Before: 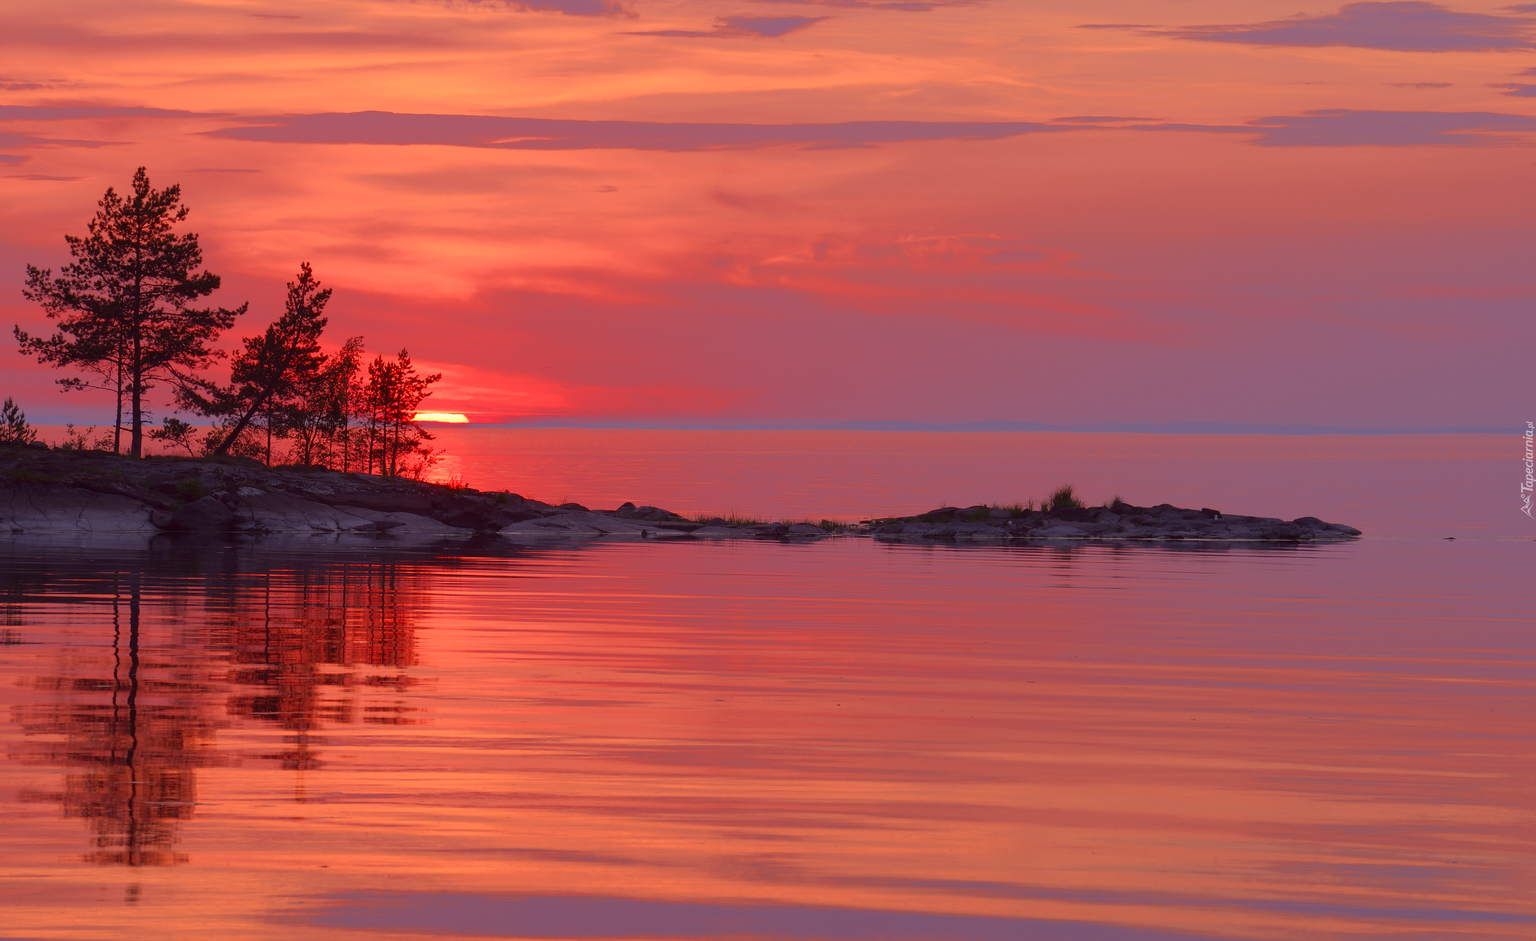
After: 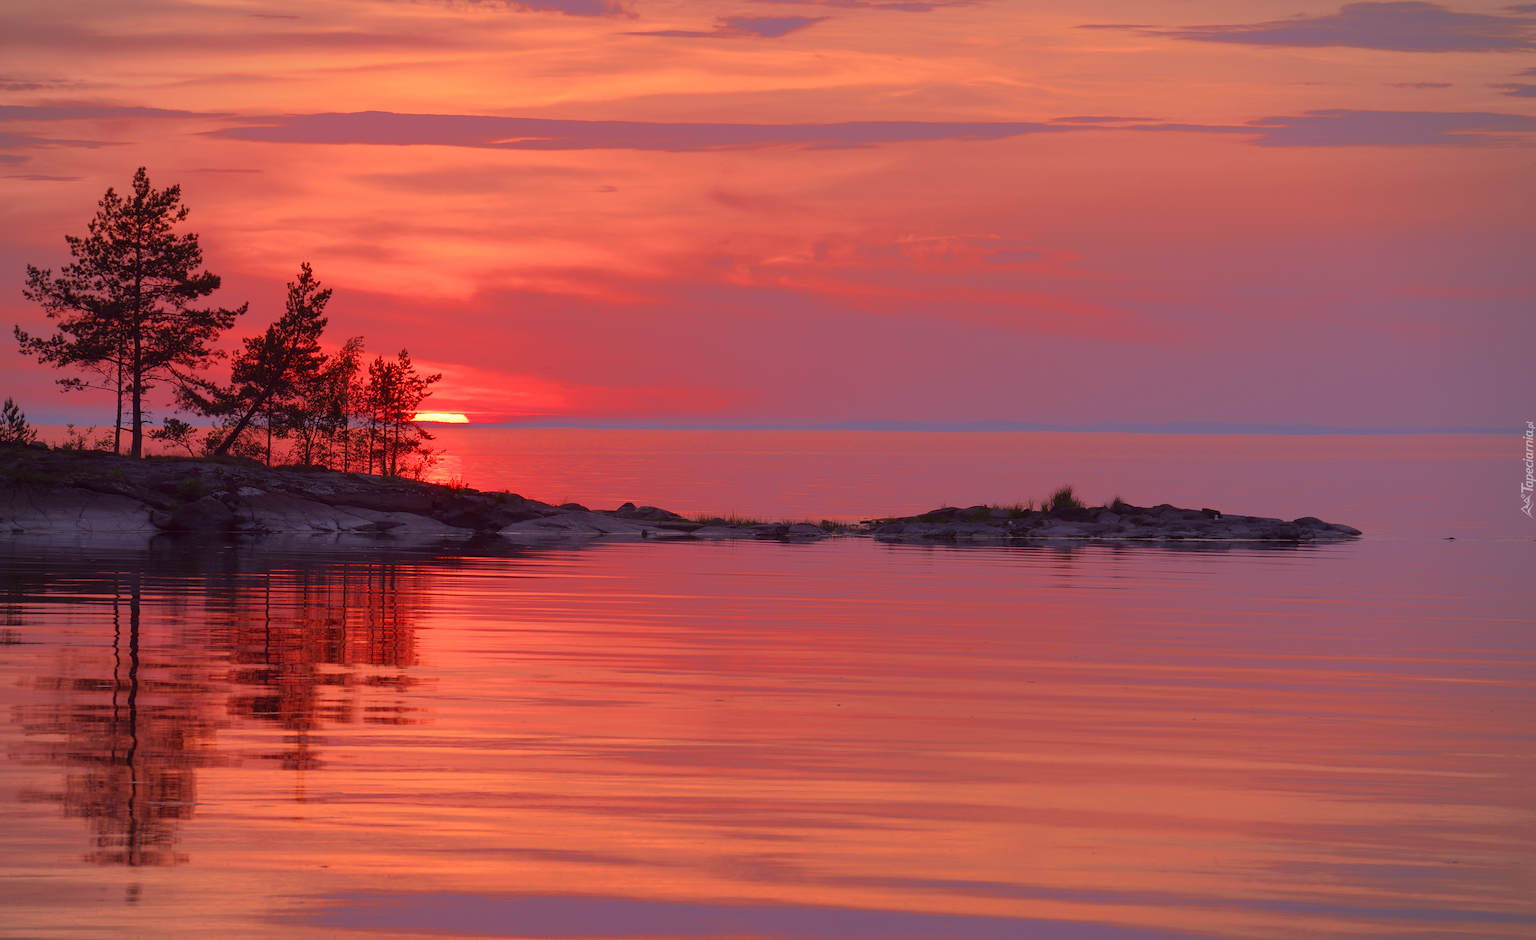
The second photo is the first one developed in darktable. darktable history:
vignetting: fall-off start 84.98%, fall-off radius 79.62%, brightness -0.612, saturation -0.675, width/height ratio 1.221
